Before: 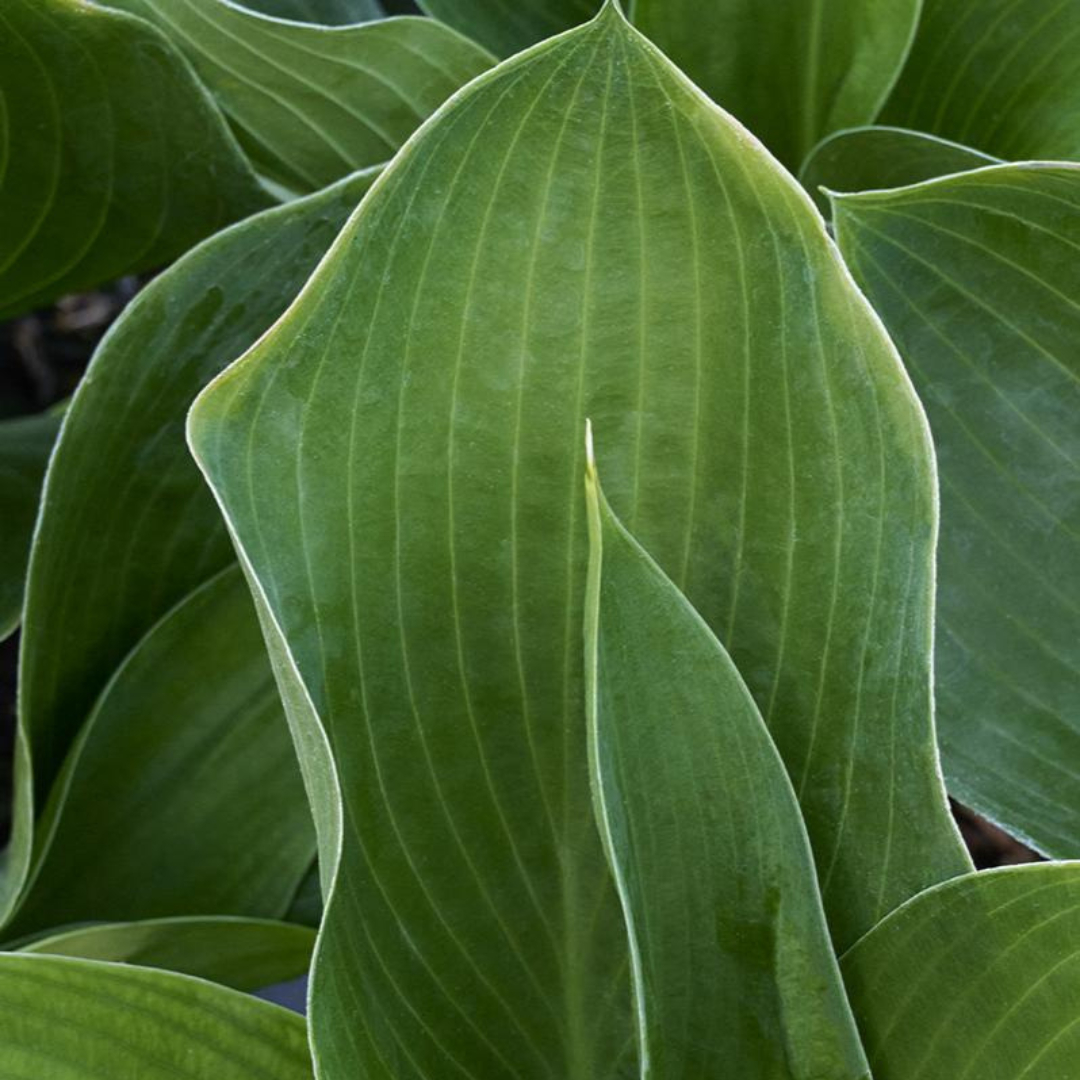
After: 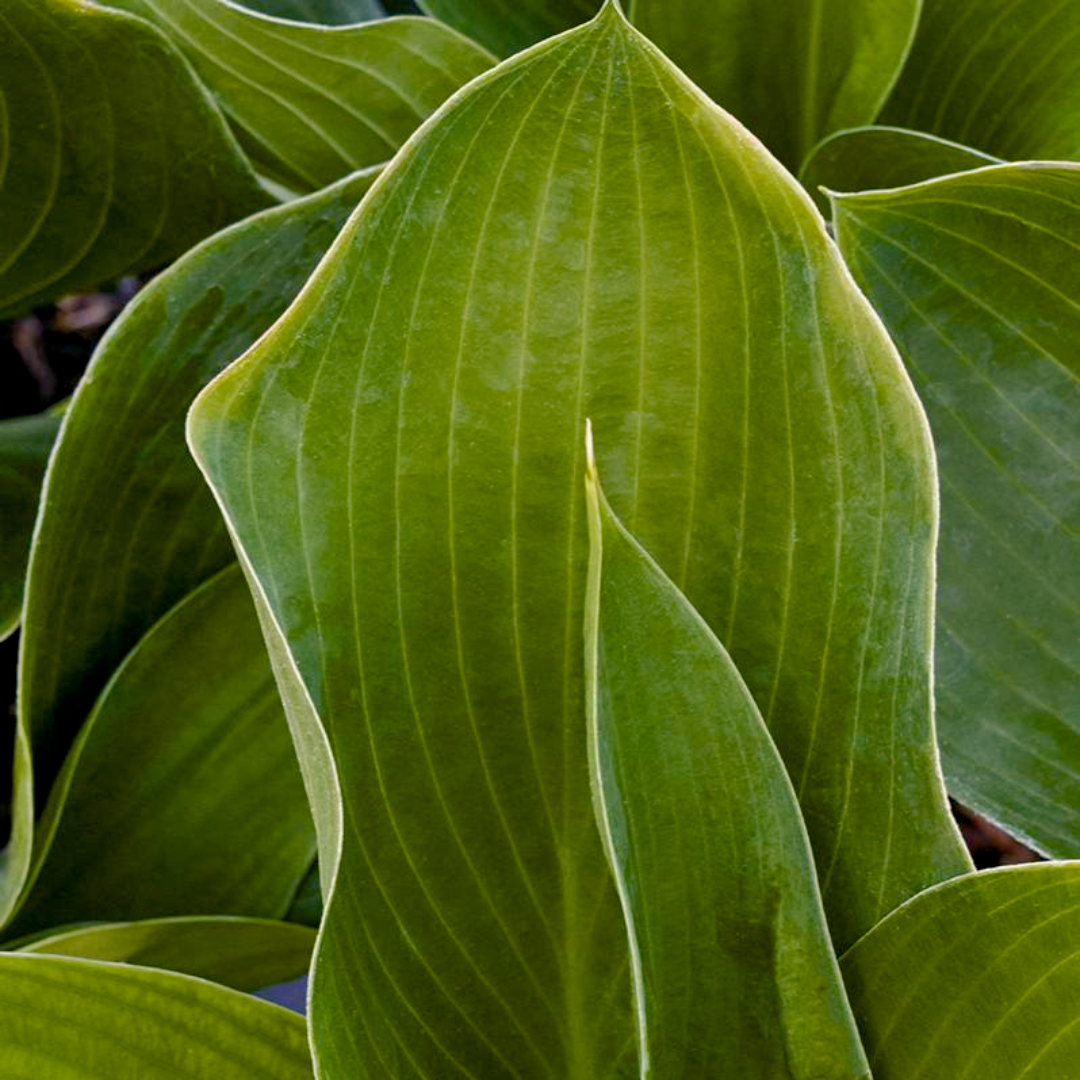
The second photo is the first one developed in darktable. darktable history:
color balance rgb: shadows lift › chroma 3%, shadows lift › hue 240.84°, highlights gain › chroma 3%, highlights gain › hue 73.2°, global offset › luminance -0.5%, perceptual saturation grading › global saturation 20%, perceptual saturation grading › highlights -25%, perceptual saturation grading › shadows 50%, global vibrance 25.26%
contrast brightness saturation: saturation -0.04
shadows and highlights: radius 108.52, shadows 40.68, highlights -72.88, low approximation 0.01, soften with gaussian
rgb levels: mode RGB, independent channels, levels [[0, 0.474, 1], [0, 0.5, 1], [0, 0.5, 1]]
